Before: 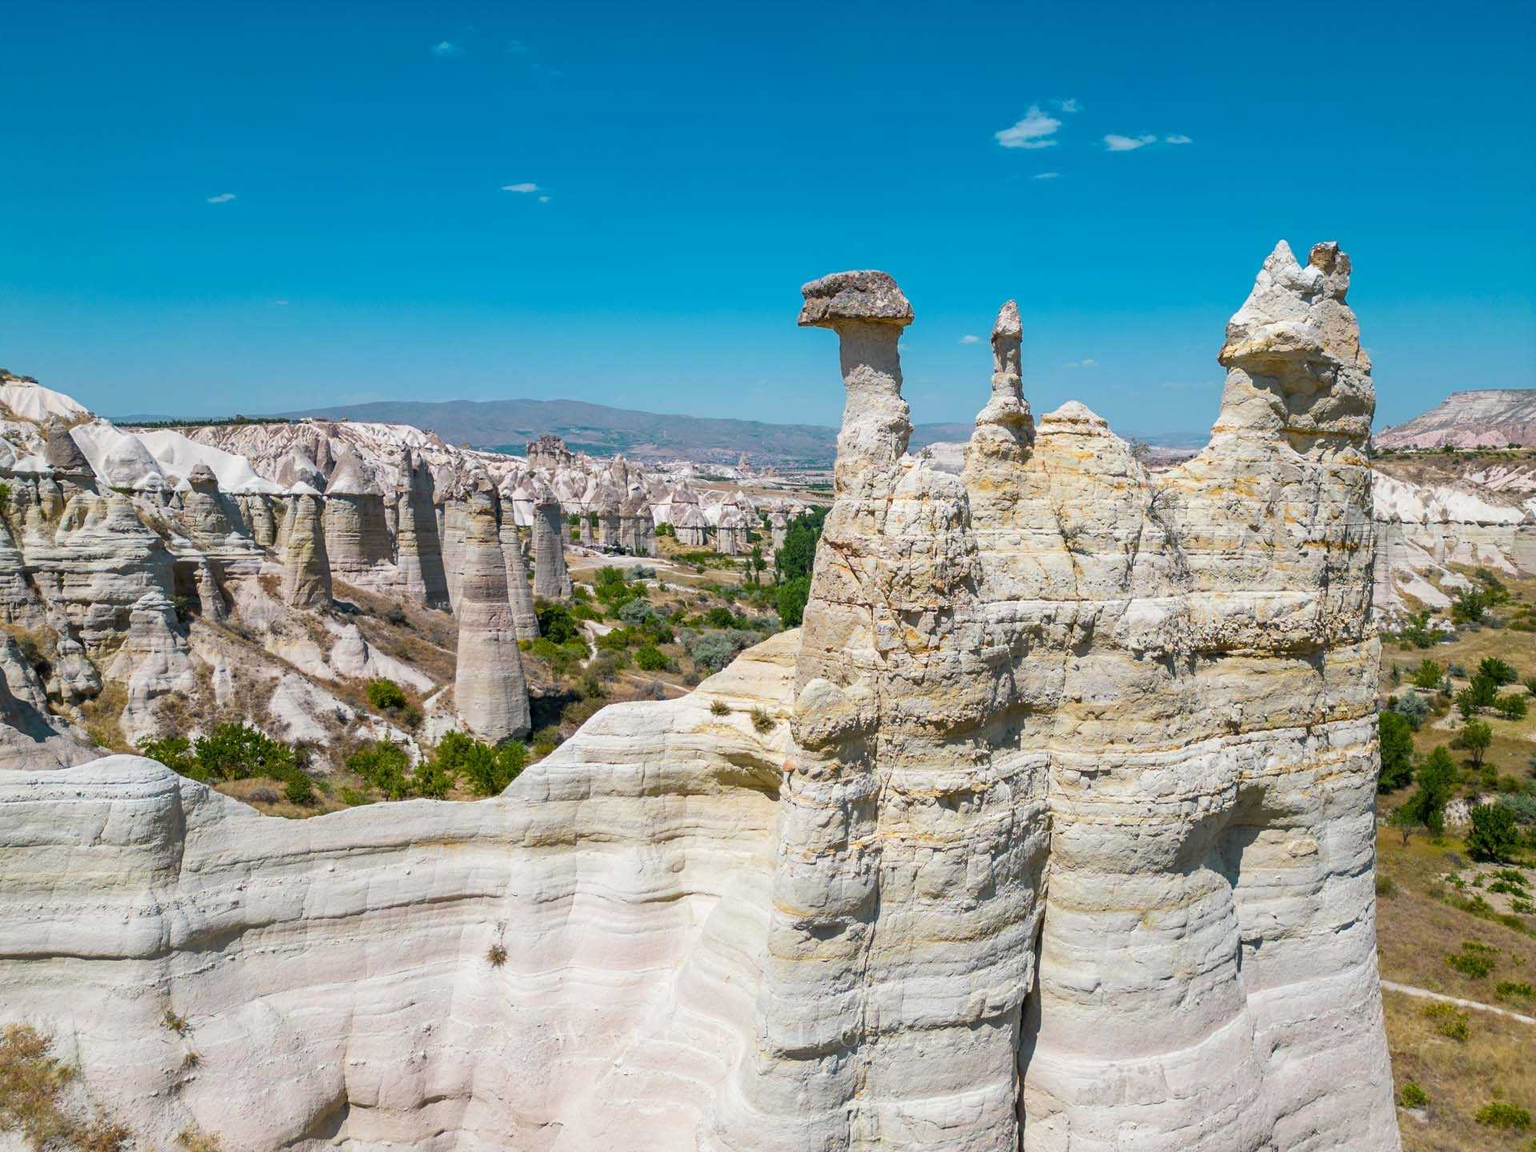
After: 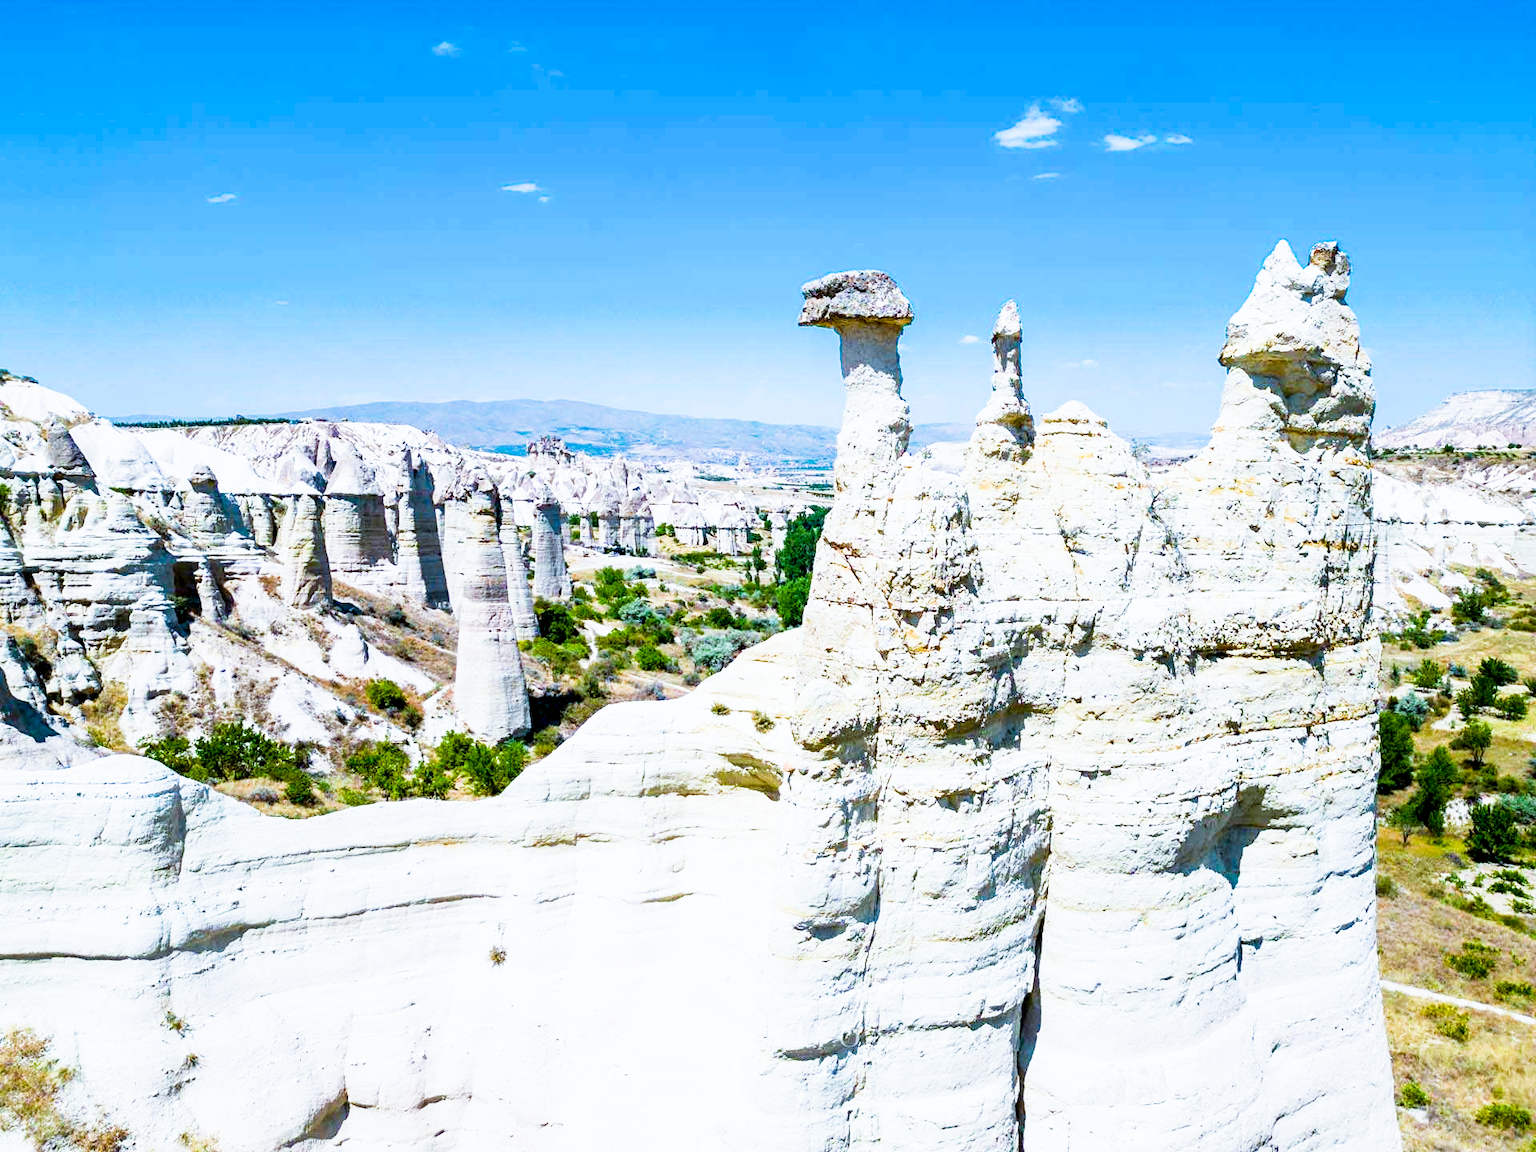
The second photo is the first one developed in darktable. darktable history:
sigmoid: contrast 1.86, skew 0.35
color calibration: illuminant as shot in camera, x 0.383, y 0.38, temperature 3949.15 K, gamut compression 1.66
exposure: black level correction 0.011, exposure 1.088 EV, compensate exposure bias true, compensate highlight preservation false
